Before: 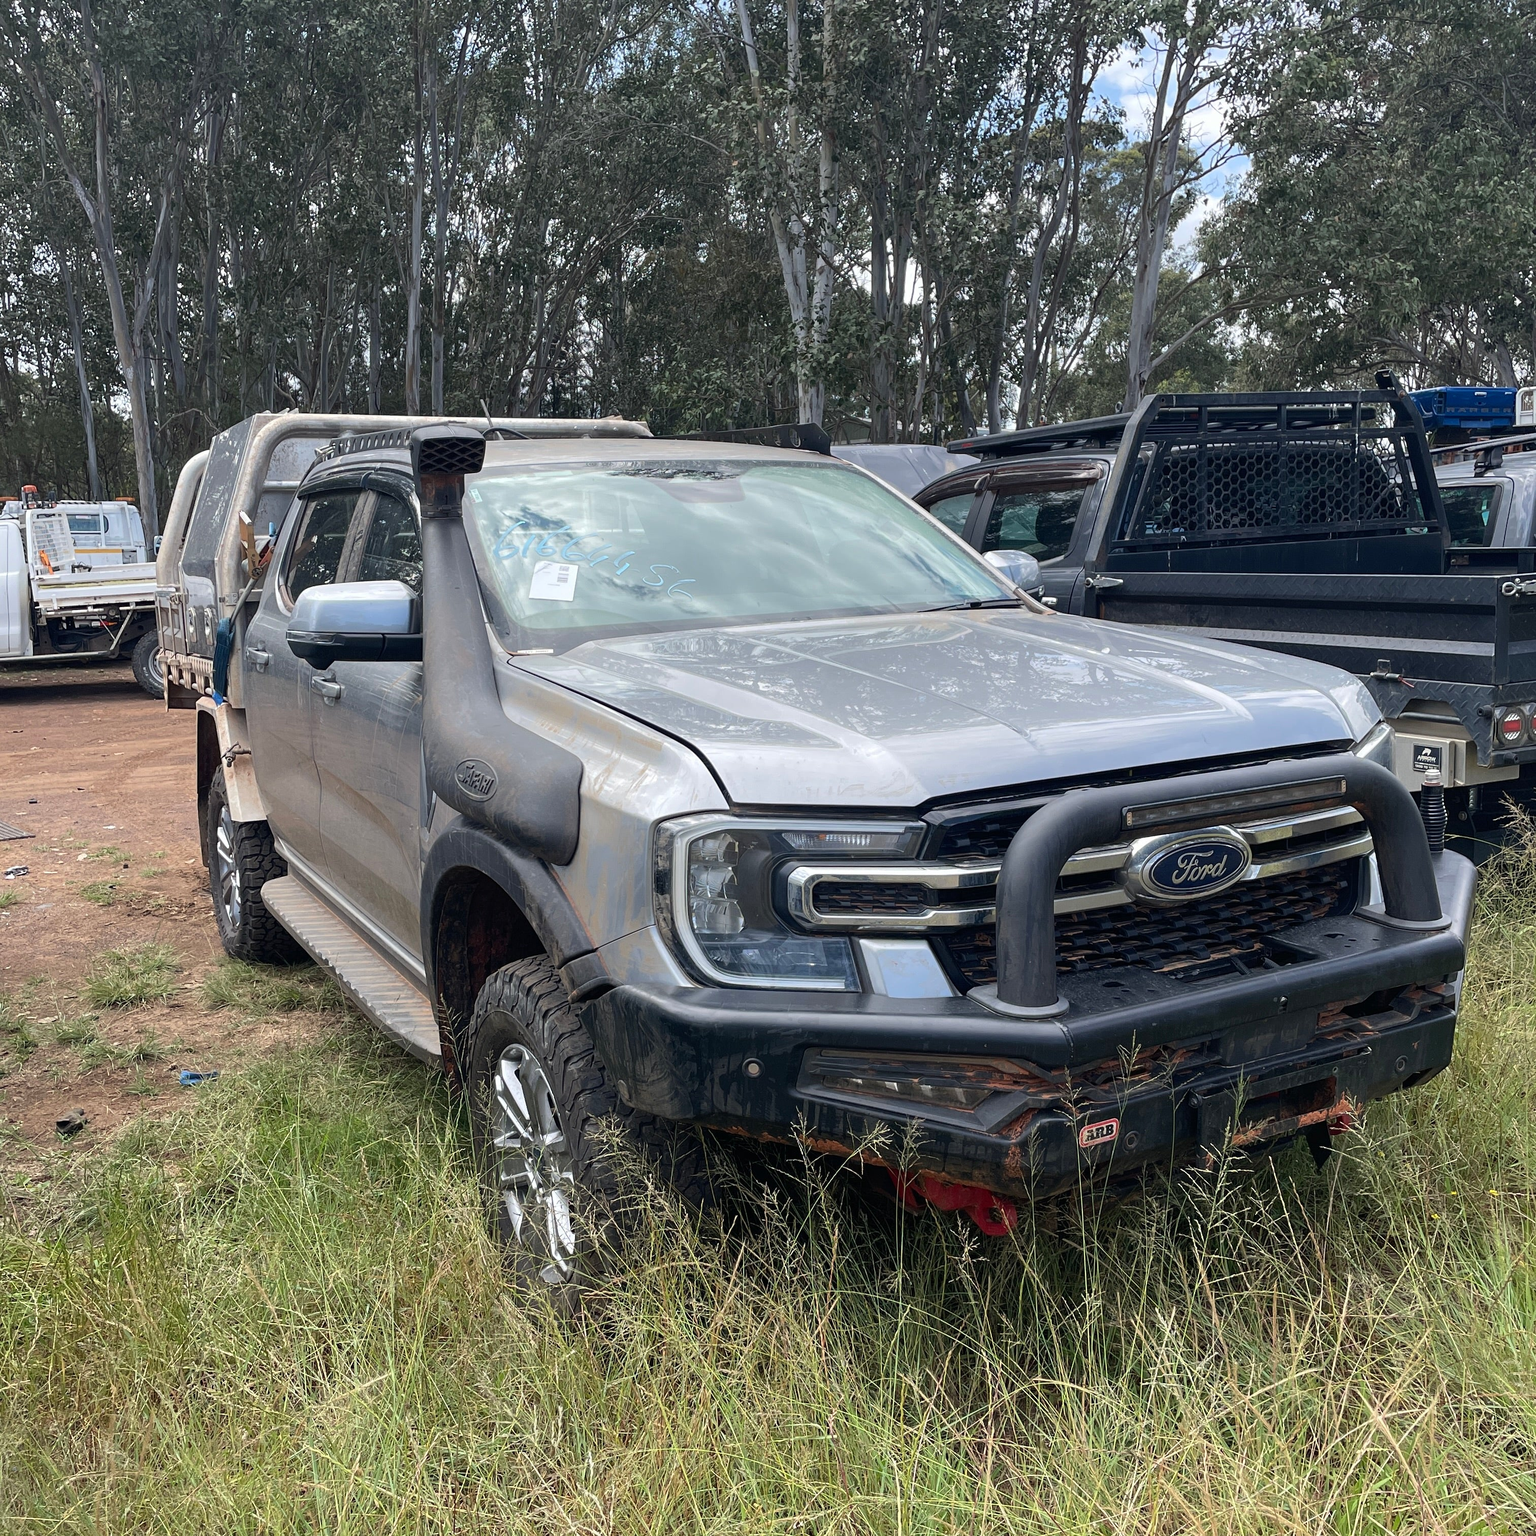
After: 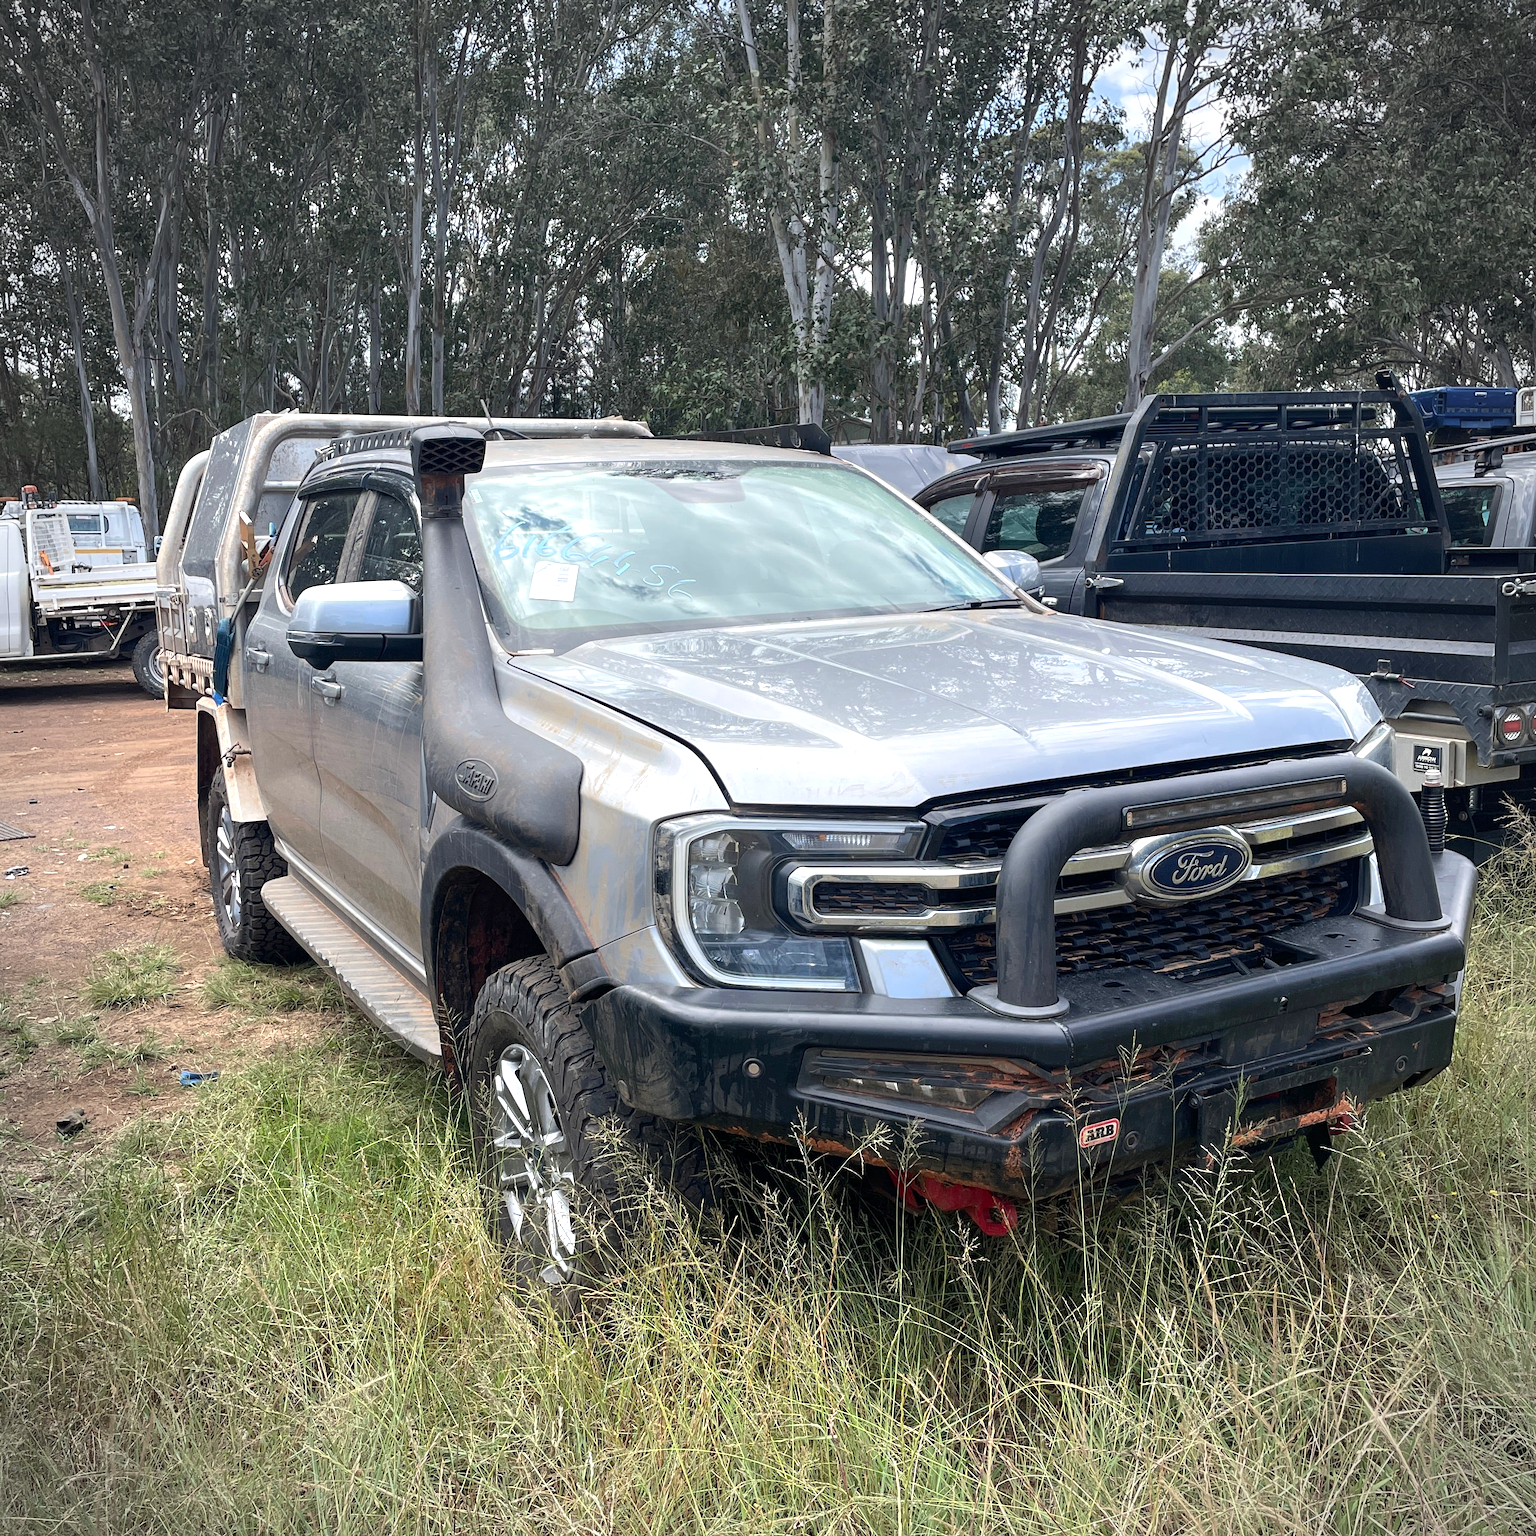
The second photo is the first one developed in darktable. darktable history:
vignetting: automatic ratio true
exposure: black level correction 0.001, exposure 0.5 EV, compensate exposure bias true, compensate highlight preservation false
